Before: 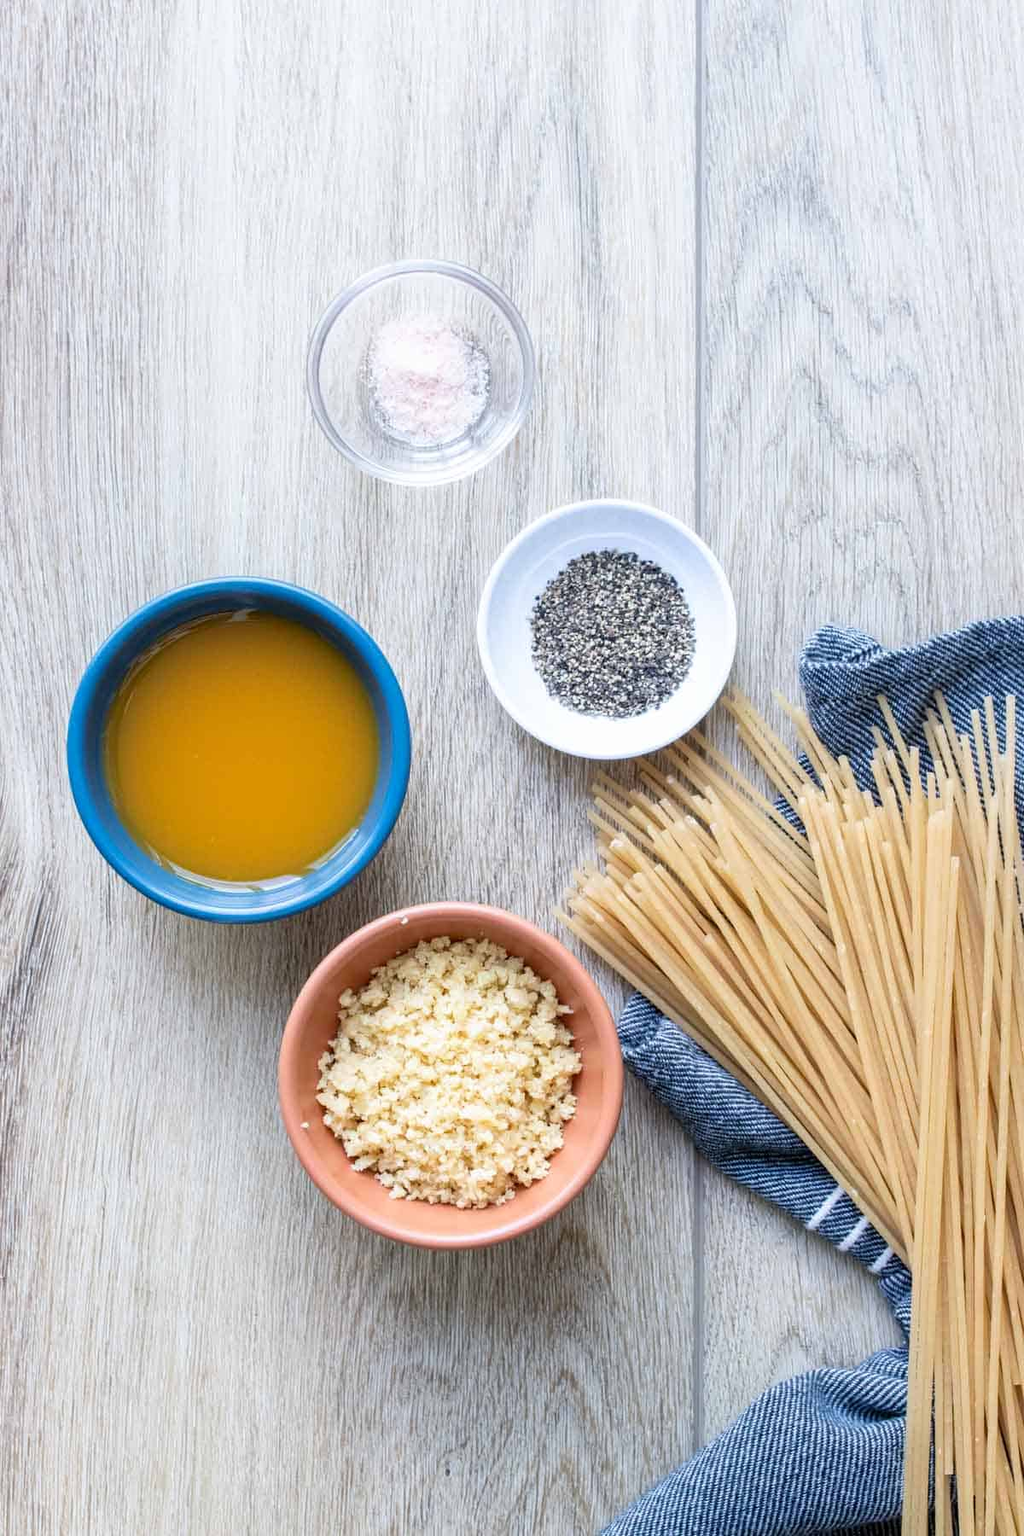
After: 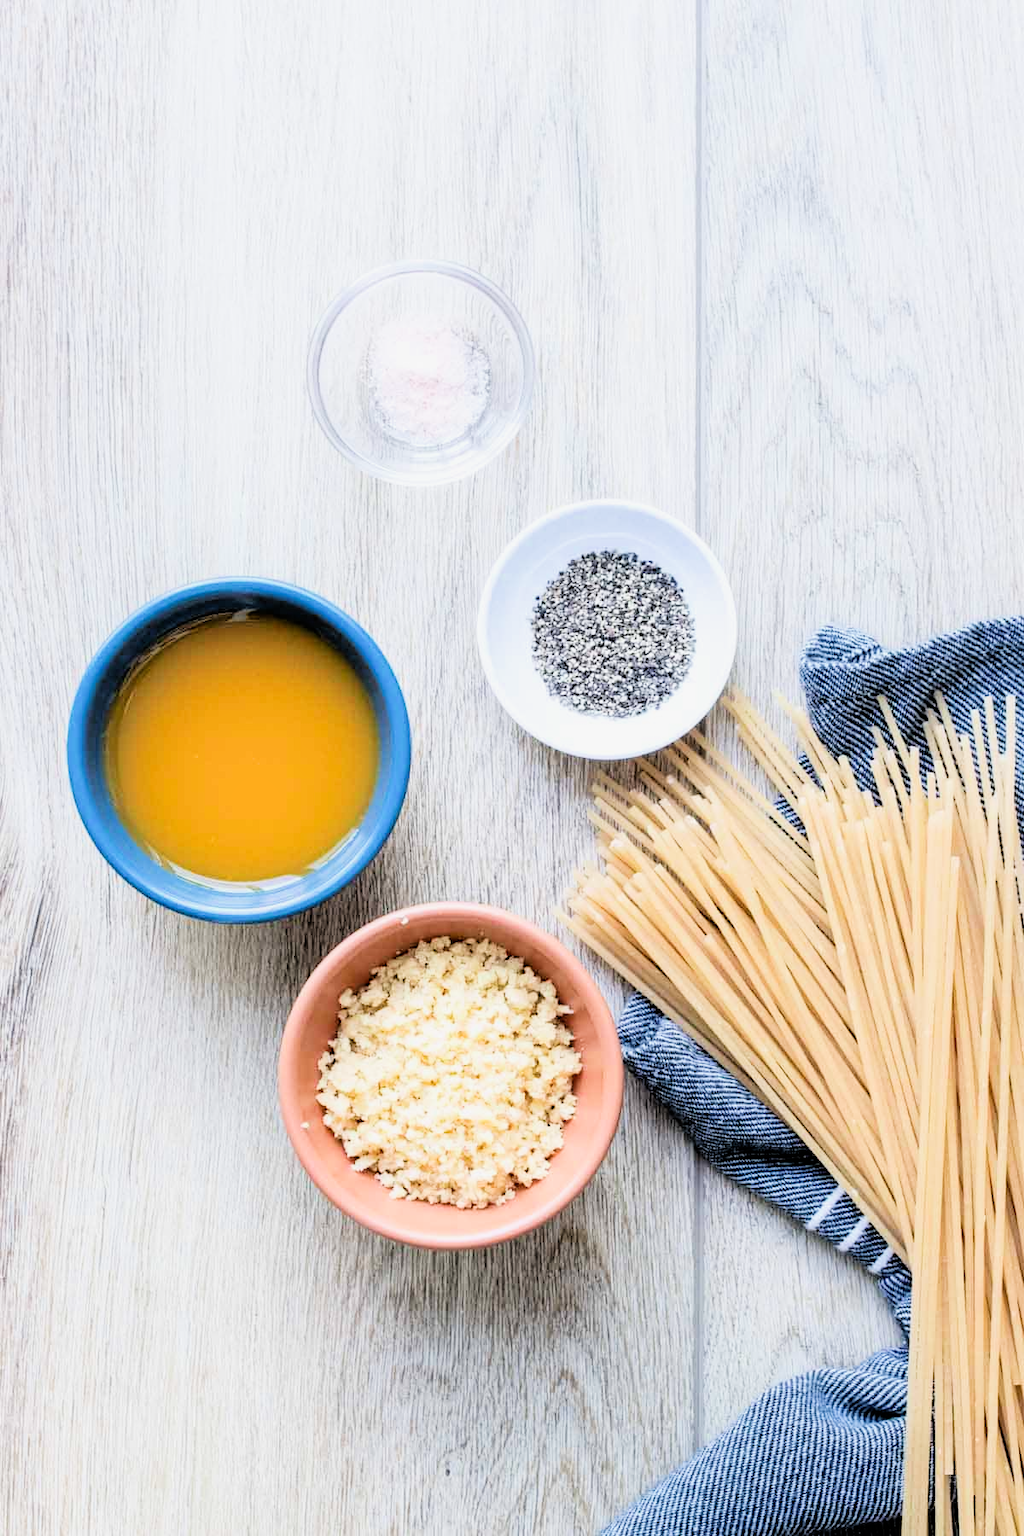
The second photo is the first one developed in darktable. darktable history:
tone equalizer: -8 EV -0.745 EV, -7 EV -0.67 EV, -6 EV -0.614 EV, -5 EV -0.376 EV, -3 EV 0.365 EV, -2 EV 0.6 EV, -1 EV 0.689 EV, +0 EV 0.744 EV
filmic rgb: black relative exposure -5.11 EV, white relative exposure 3.99 EV, hardness 2.89, contrast 1.297, iterations of high-quality reconstruction 0
